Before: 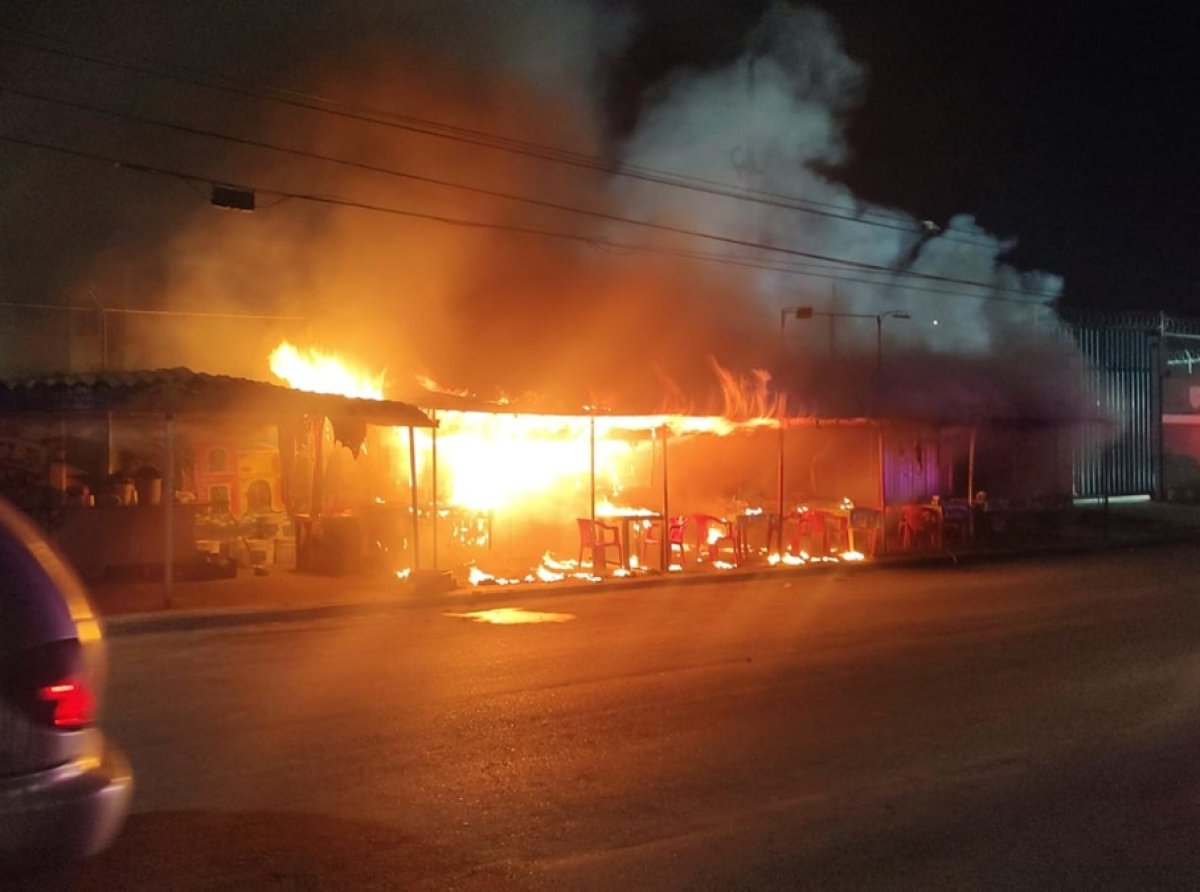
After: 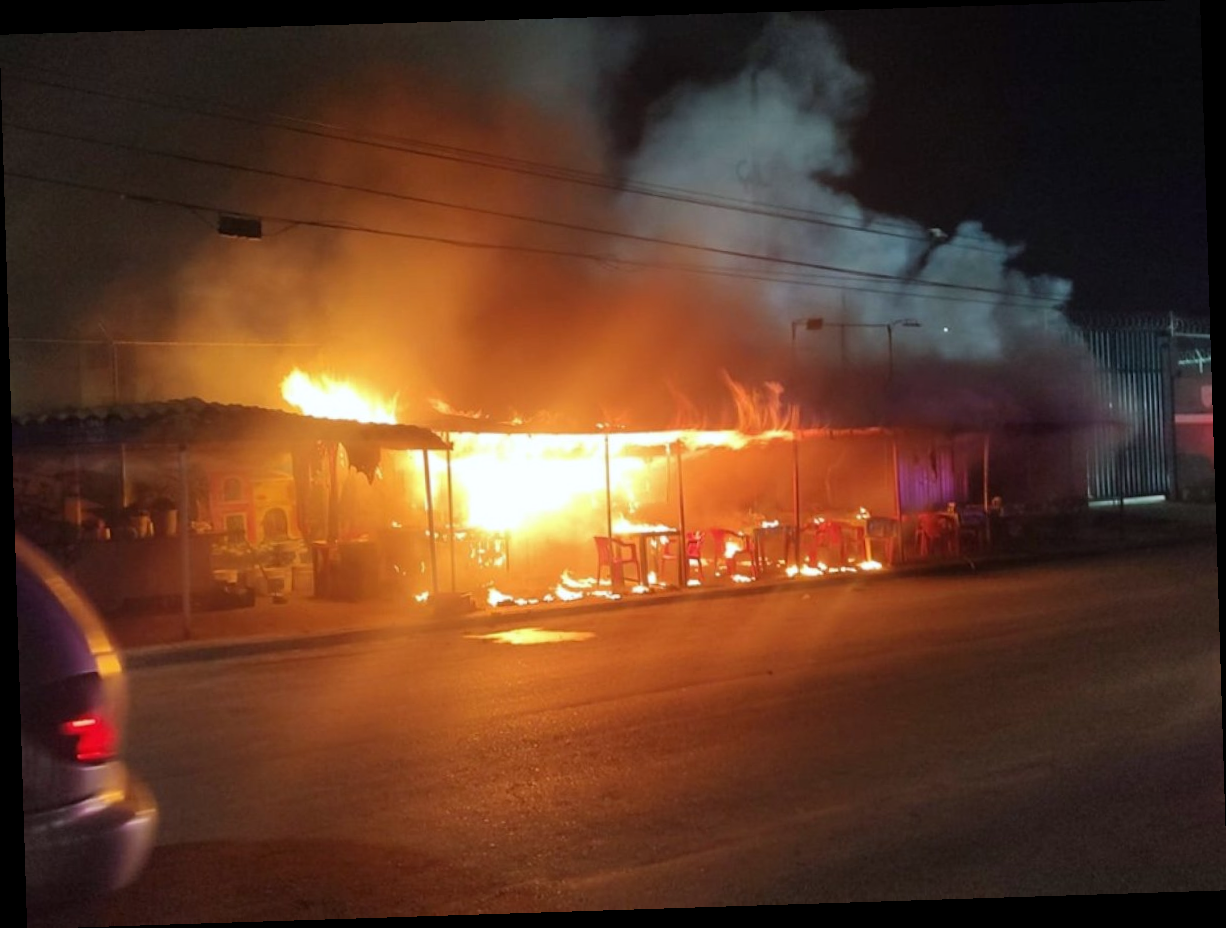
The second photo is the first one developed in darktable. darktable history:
white balance: red 0.98, blue 1.034
rotate and perspective: rotation -1.77°, lens shift (horizontal) 0.004, automatic cropping off
